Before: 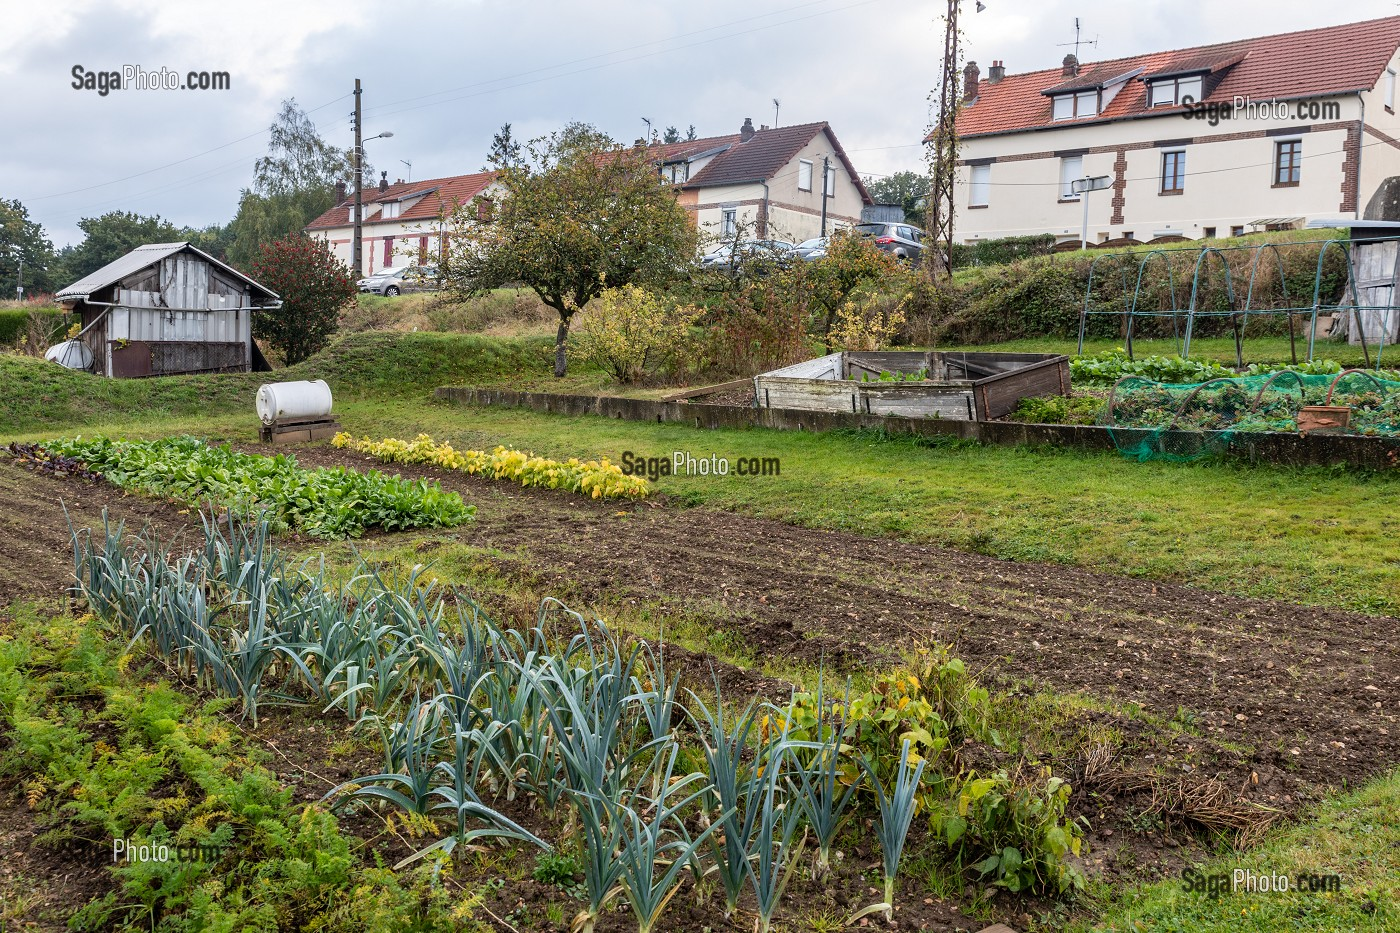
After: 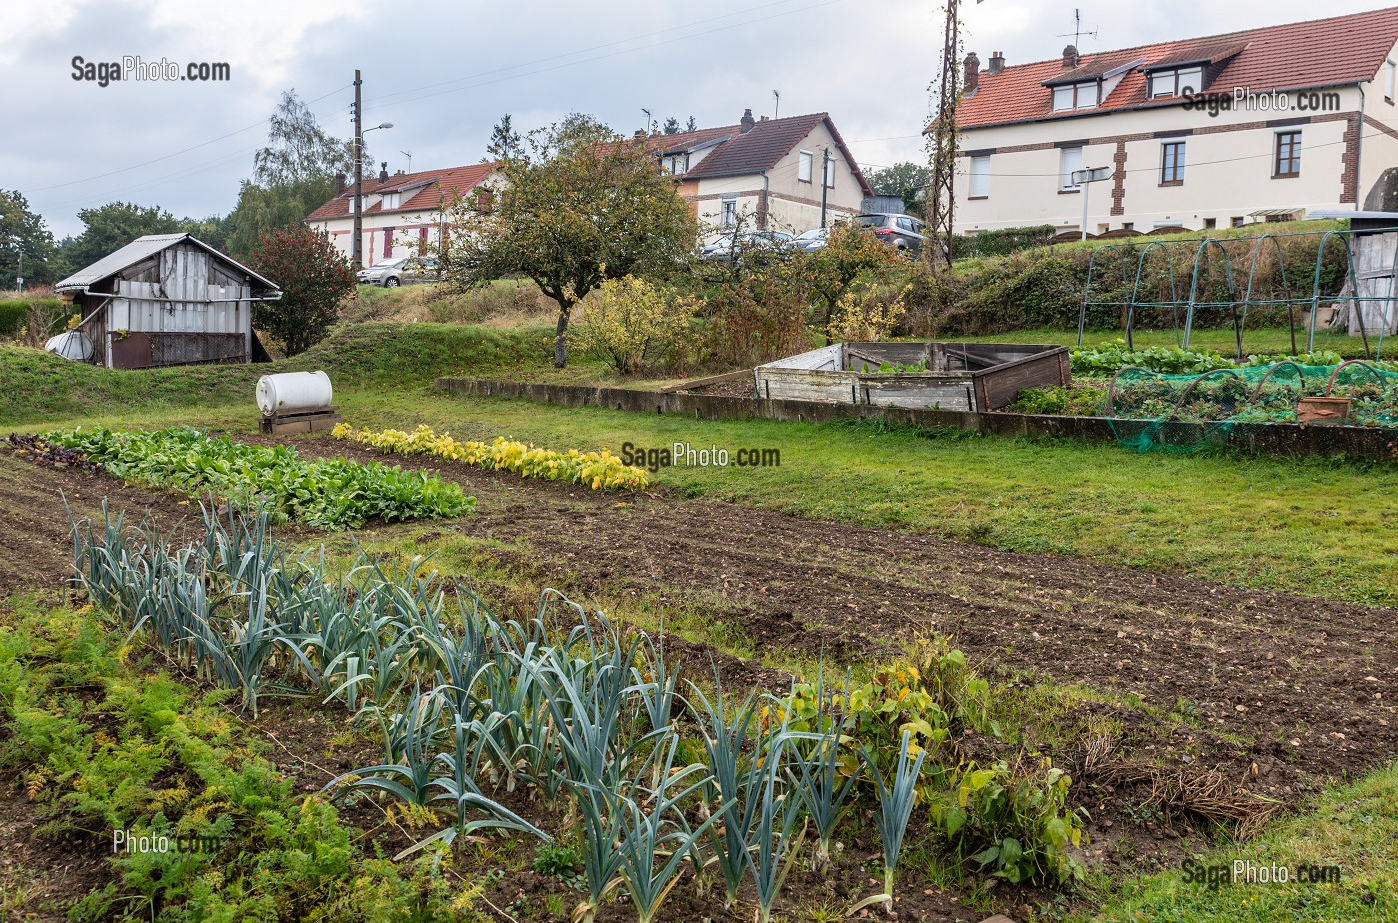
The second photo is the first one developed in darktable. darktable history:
crop: top 1.063%, right 0.106%
